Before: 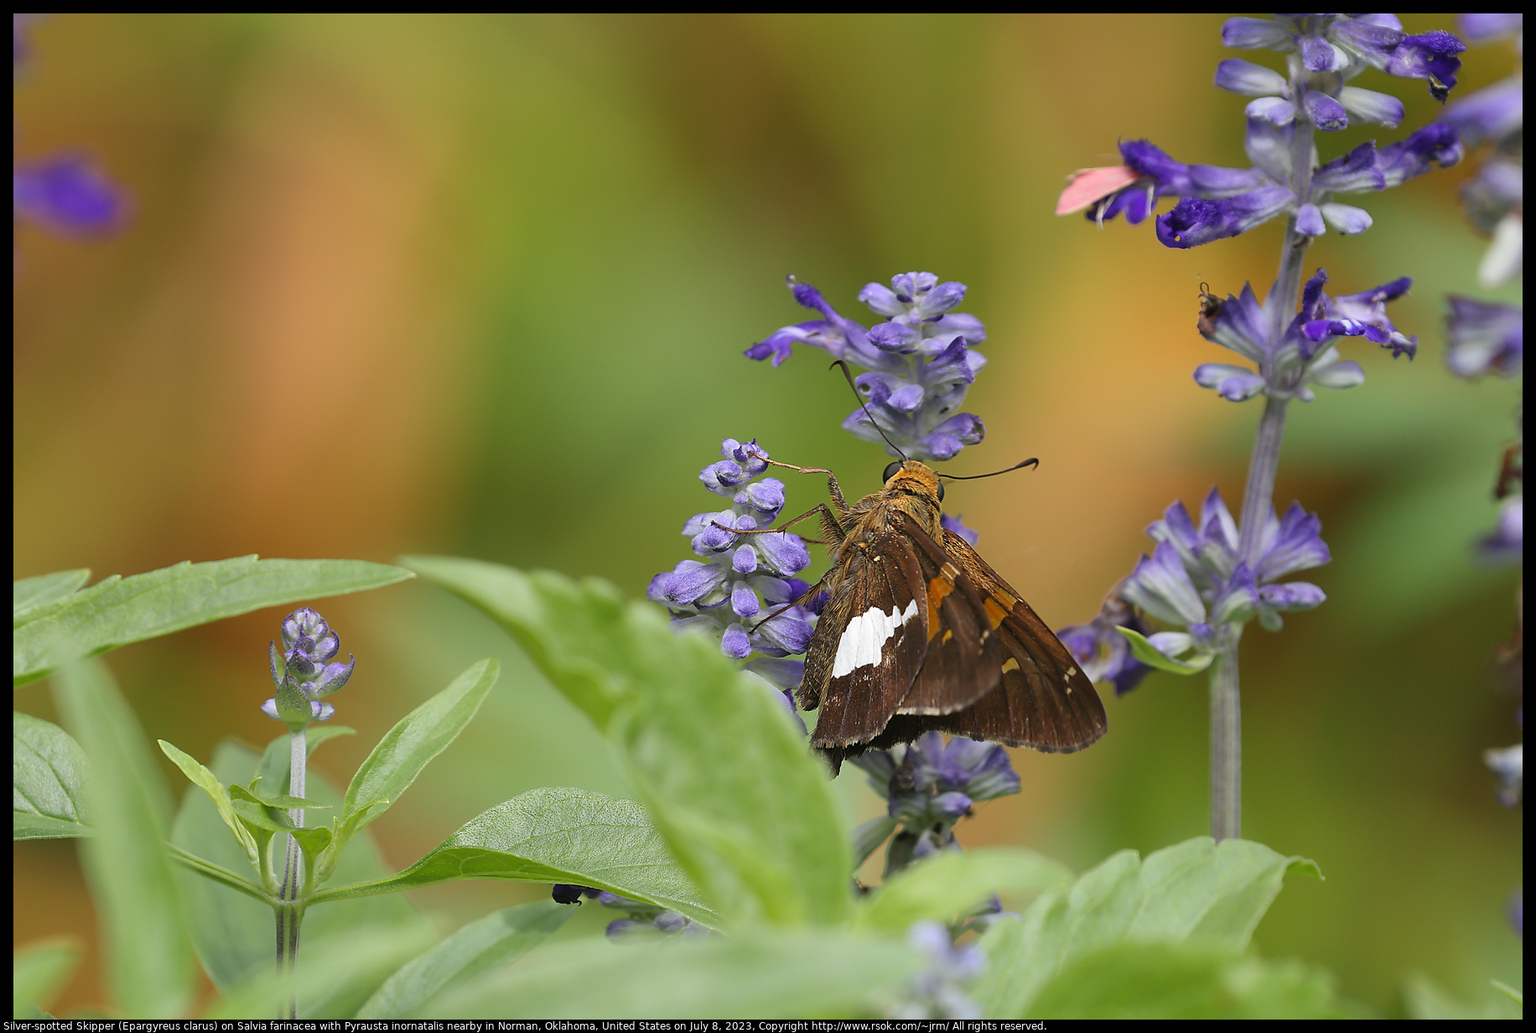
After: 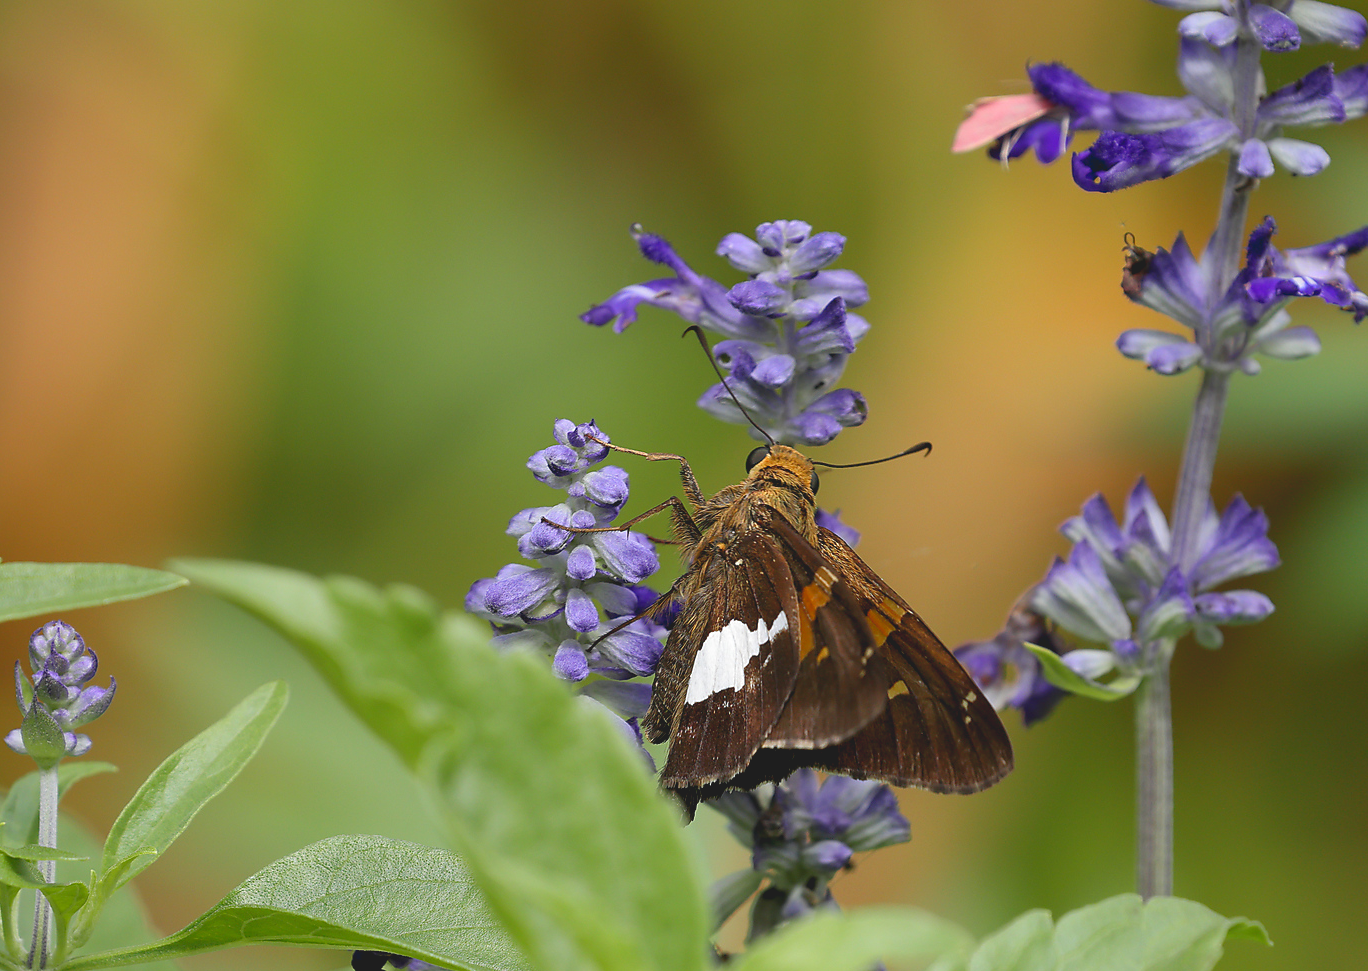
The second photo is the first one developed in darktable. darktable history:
tone curve: curves: ch0 [(0.122, 0.111) (1, 1)], preserve colors none
crop: left 16.806%, top 8.478%, right 8.488%, bottom 12.654%
